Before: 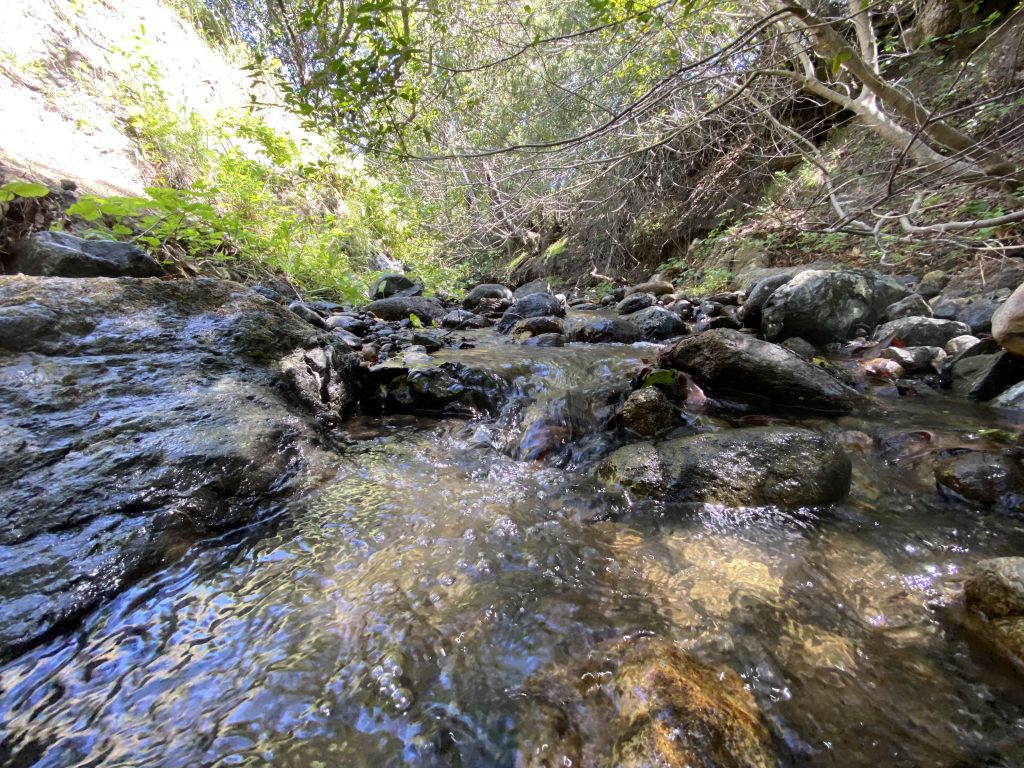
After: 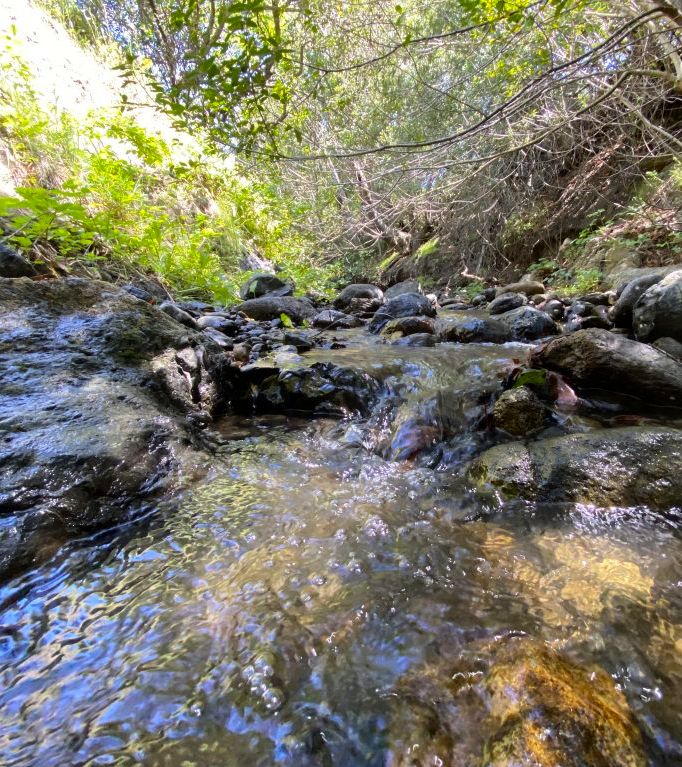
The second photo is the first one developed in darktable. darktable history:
crop and rotate: left 12.648%, right 20.685%
color balance rgb: perceptual saturation grading › global saturation 20%, global vibrance 20%
